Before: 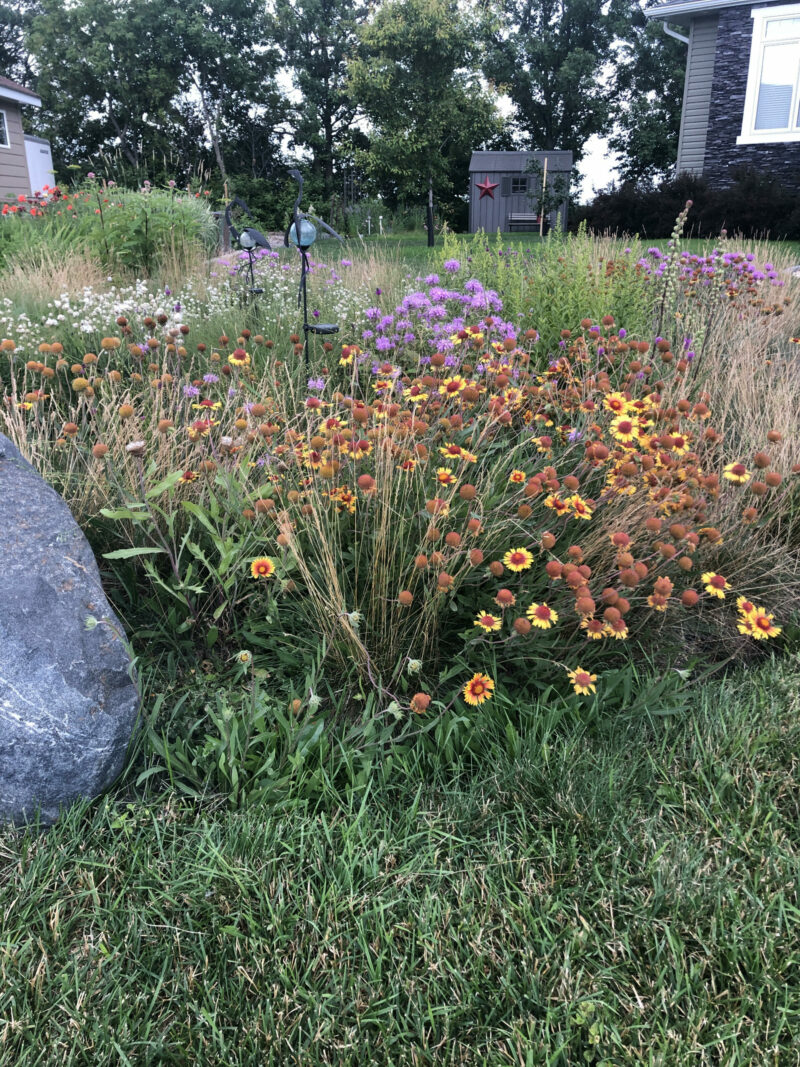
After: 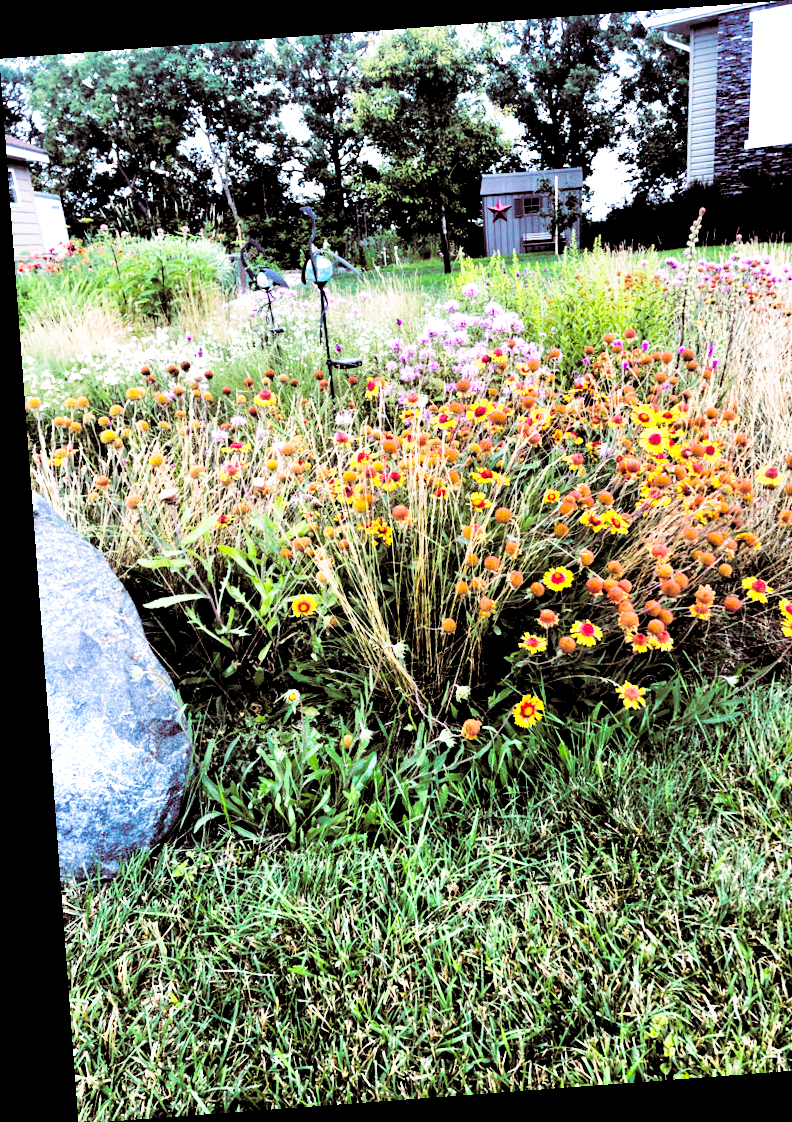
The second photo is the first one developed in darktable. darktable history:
exposure: black level correction 0.011, exposure 1.088 EV, compensate exposure bias true, compensate highlight preservation false
color balance rgb: perceptual saturation grading › global saturation 25%, global vibrance 20%
base curve: curves: ch0 [(0, 0) (0.036, 0.025) (0.121, 0.166) (0.206, 0.329) (0.605, 0.79) (1, 1)], preserve colors none
split-toning: shadows › saturation 0.41, highlights › saturation 0, compress 33.55%
shadows and highlights: radius 125.46, shadows 30.51, highlights -30.51, low approximation 0.01, soften with gaussian
rotate and perspective: rotation -4.25°, automatic cropping off
rgb levels: levels [[0.034, 0.472, 0.904], [0, 0.5, 1], [0, 0.5, 1]]
crop: right 9.509%, bottom 0.031%
